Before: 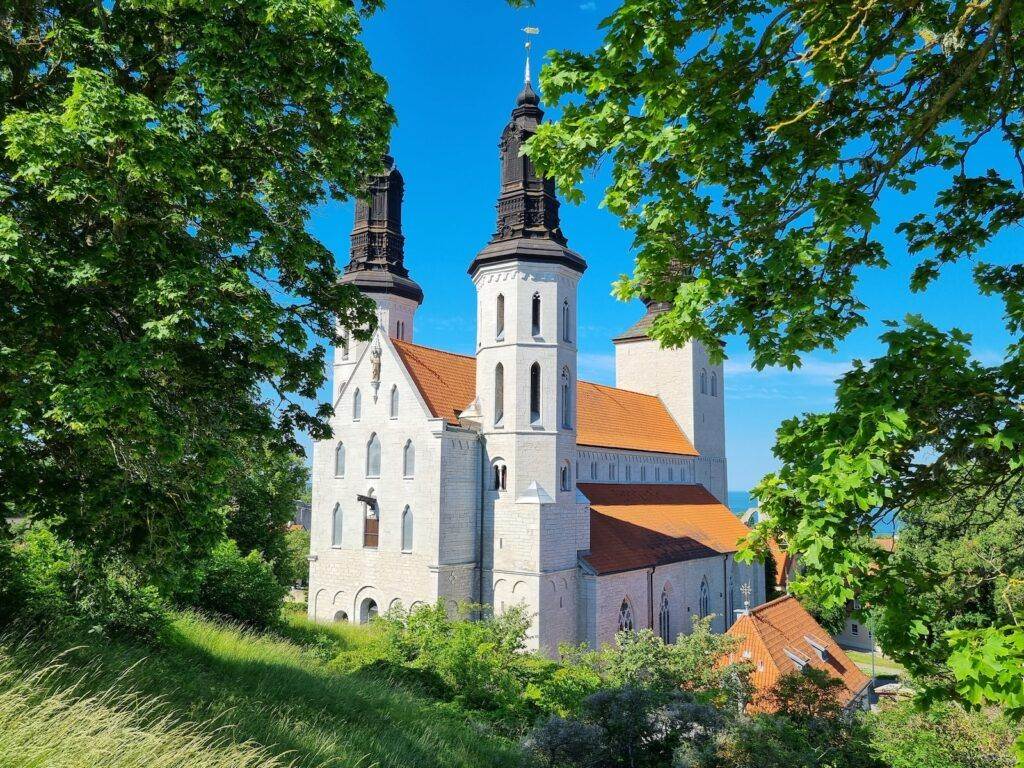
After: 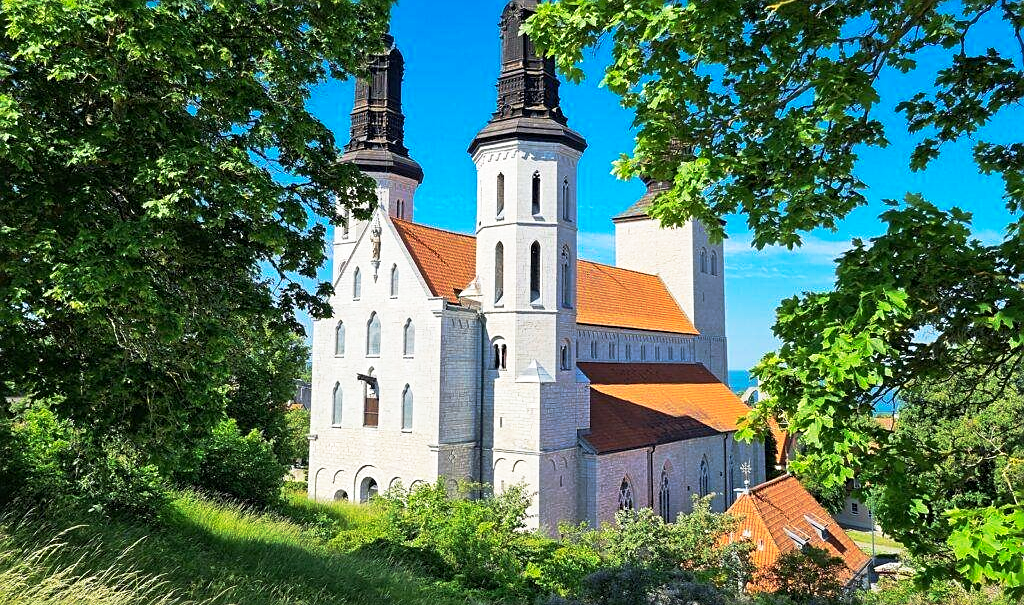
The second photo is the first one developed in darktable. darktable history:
sharpen: on, module defaults
base curve: curves: ch0 [(0, 0) (0.257, 0.25) (0.482, 0.586) (0.757, 0.871) (1, 1)], preserve colors none
crop and rotate: top 15.797%, bottom 5.4%
